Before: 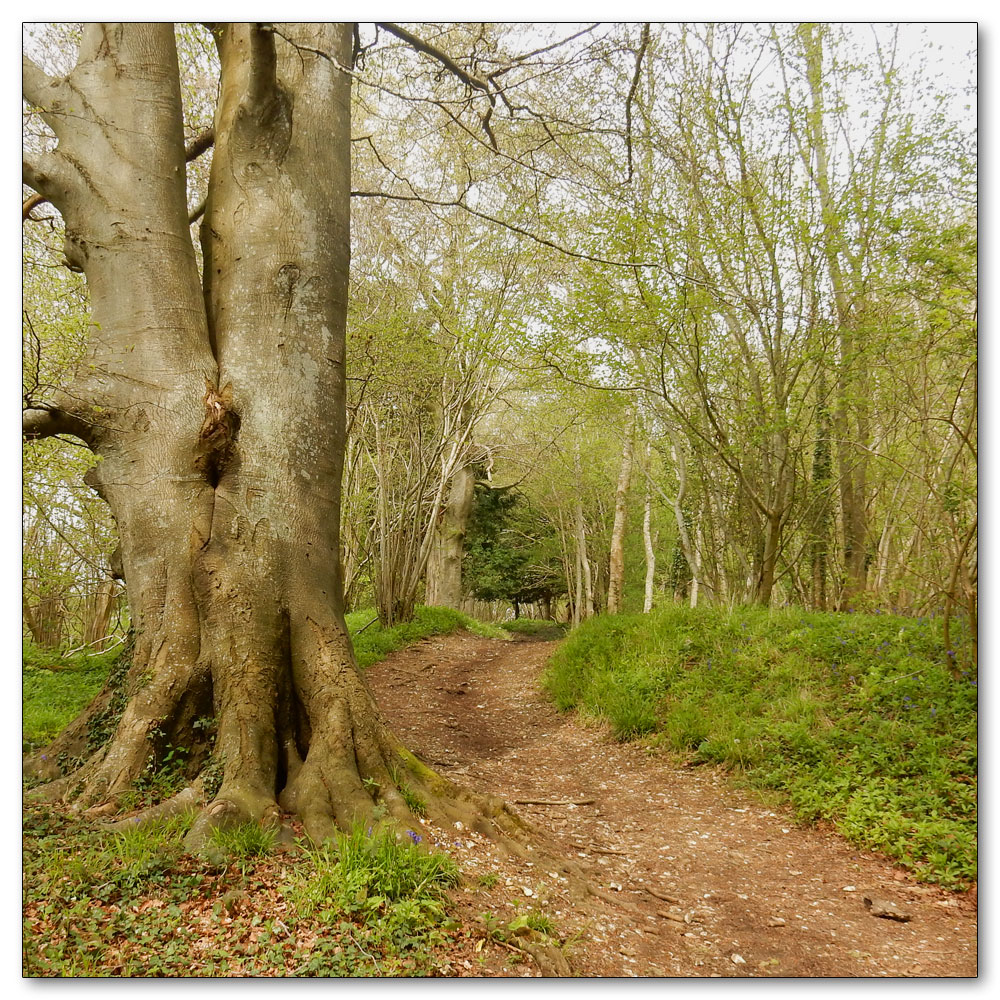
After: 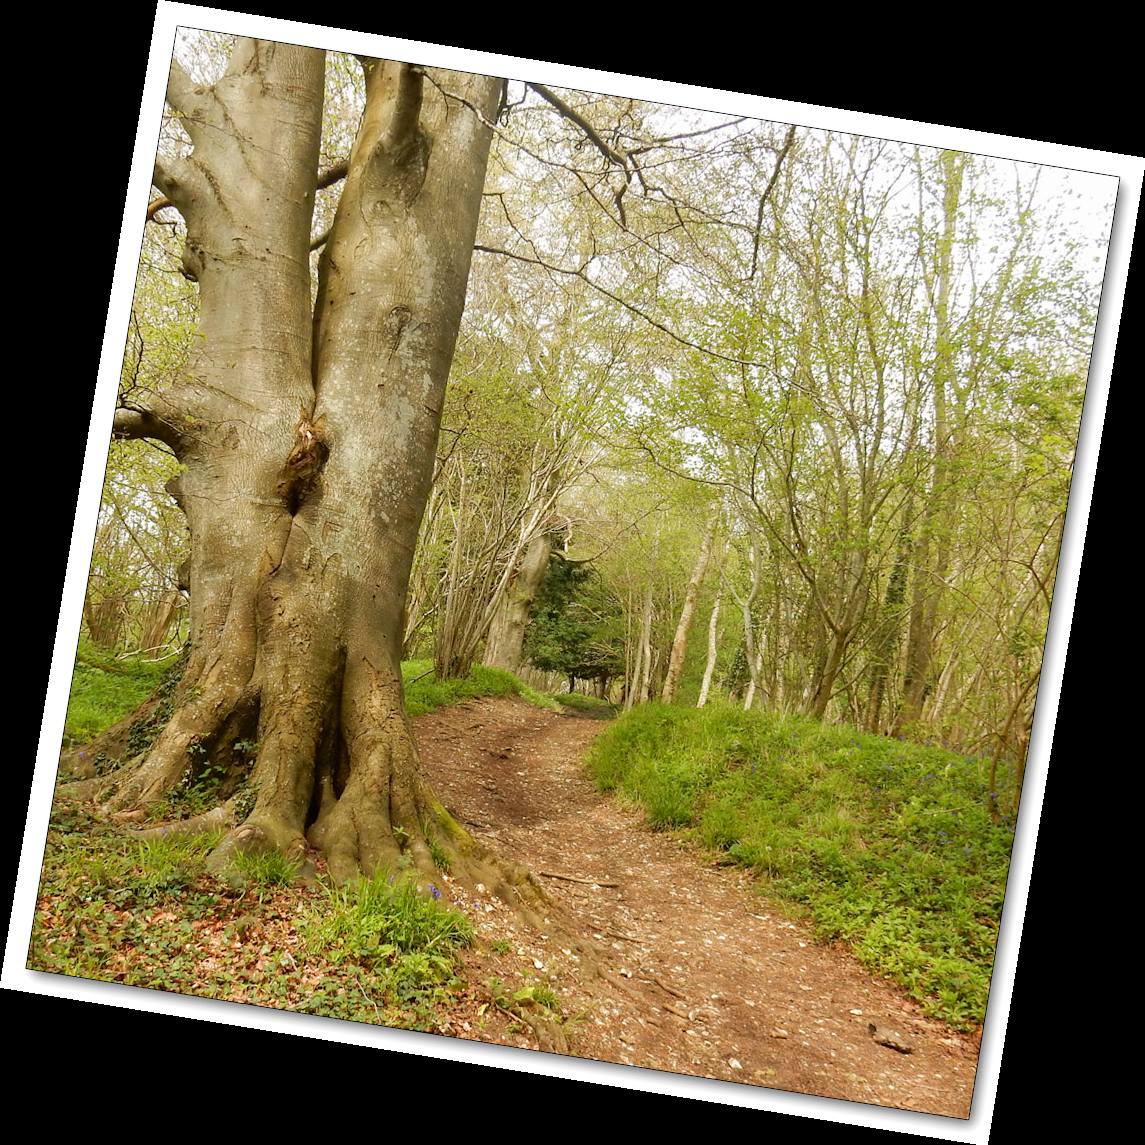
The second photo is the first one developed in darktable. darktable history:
exposure: exposure 0.2 EV, compensate highlight preservation false
rotate and perspective: rotation 9.12°, automatic cropping off
